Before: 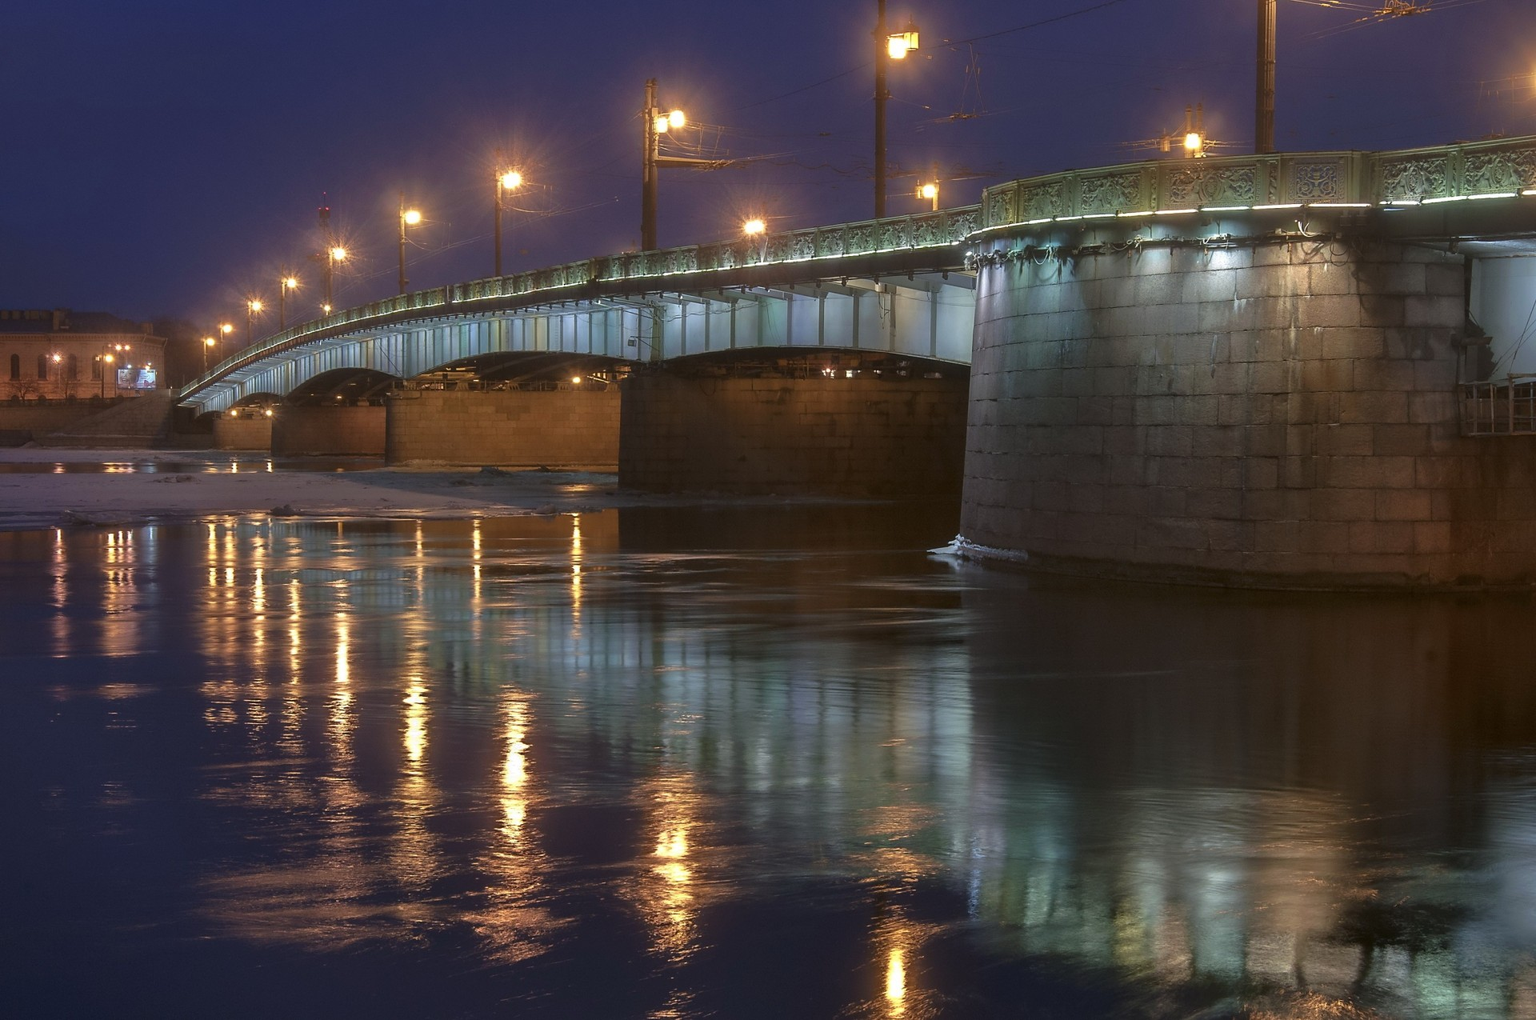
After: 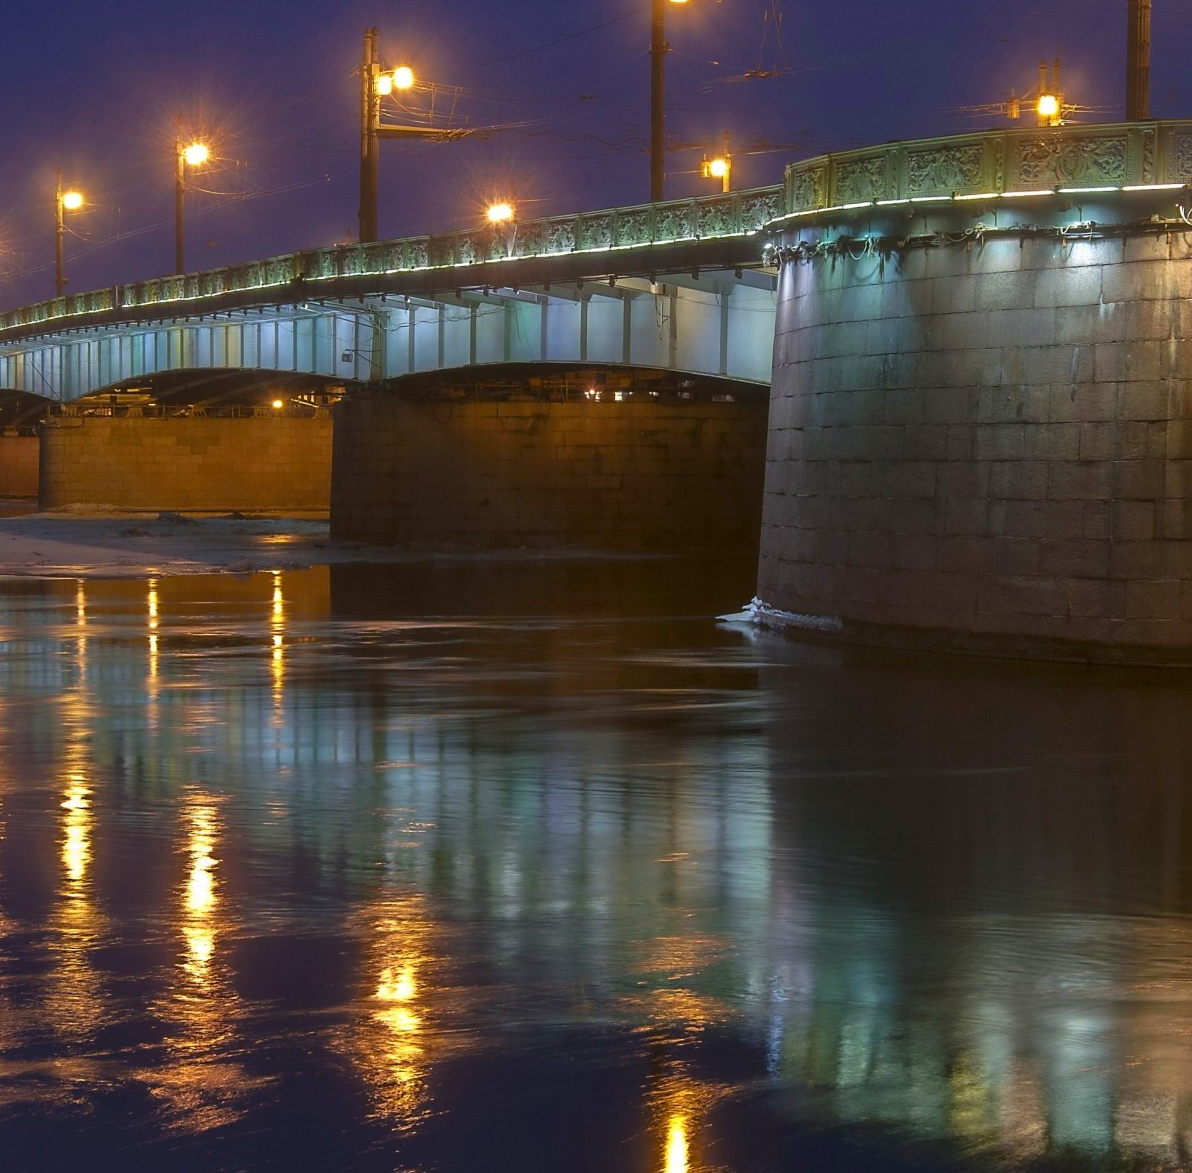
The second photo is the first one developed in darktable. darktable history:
tone equalizer: edges refinement/feathering 500, mask exposure compensation -1.57 EV, preserve details no
crop and rotate: left 23.075%, top 5.64%, right 14.79%, bottom 2.302%
color balance rgb: perceptual saturation grading › global saturation 25.029%, global vibrance 20%
